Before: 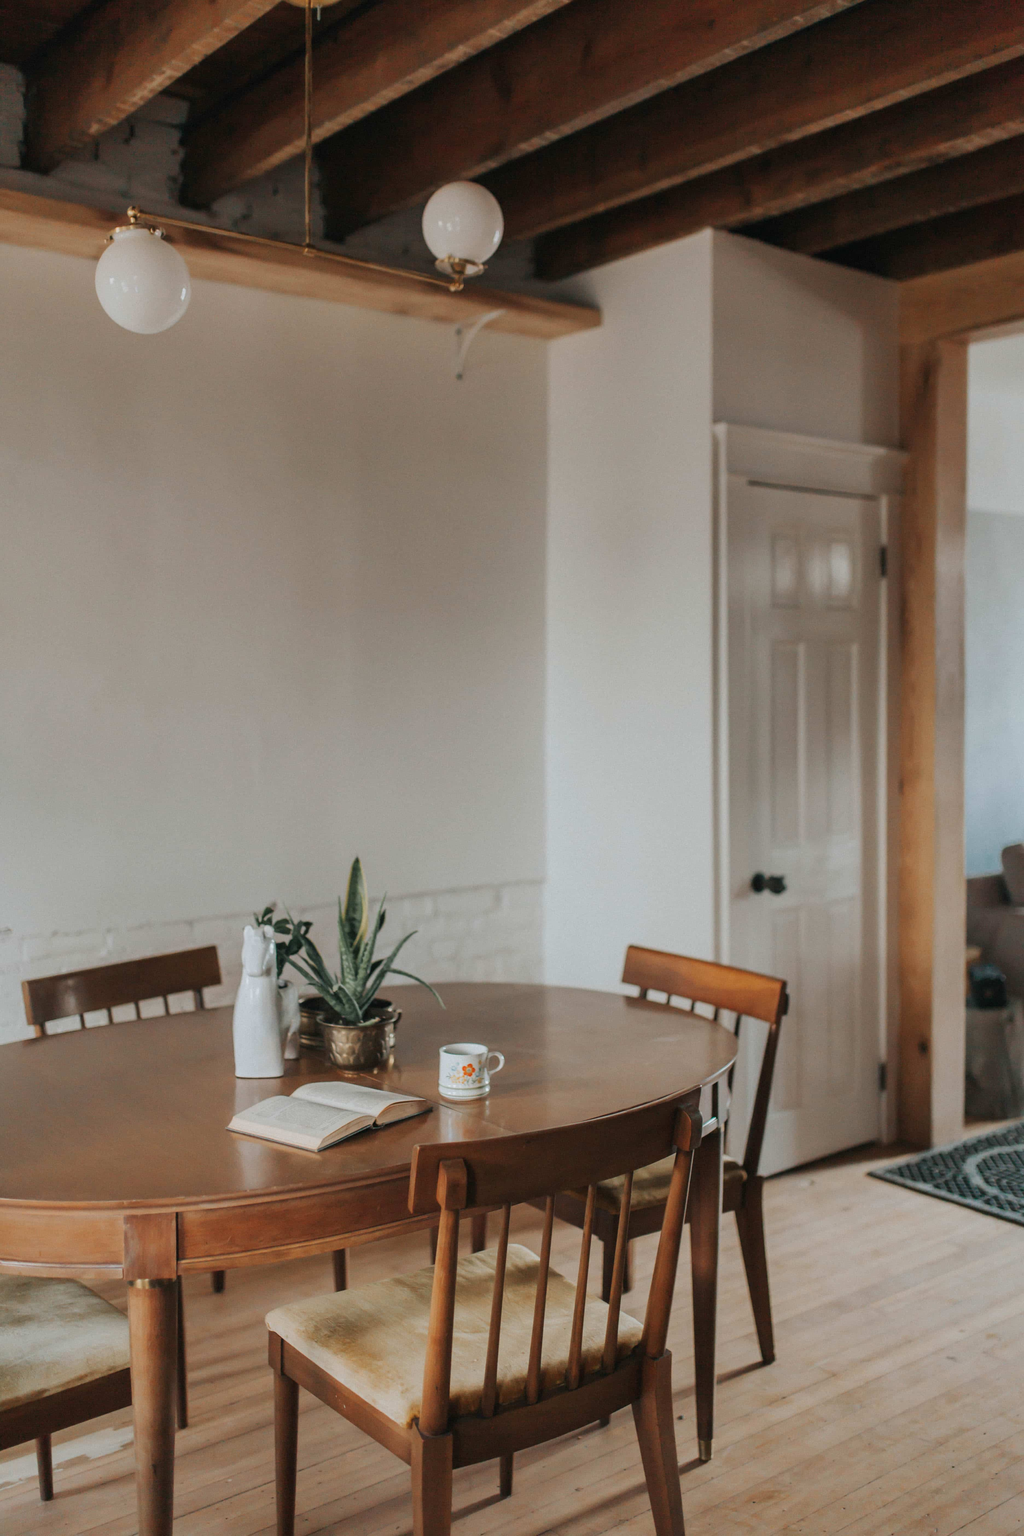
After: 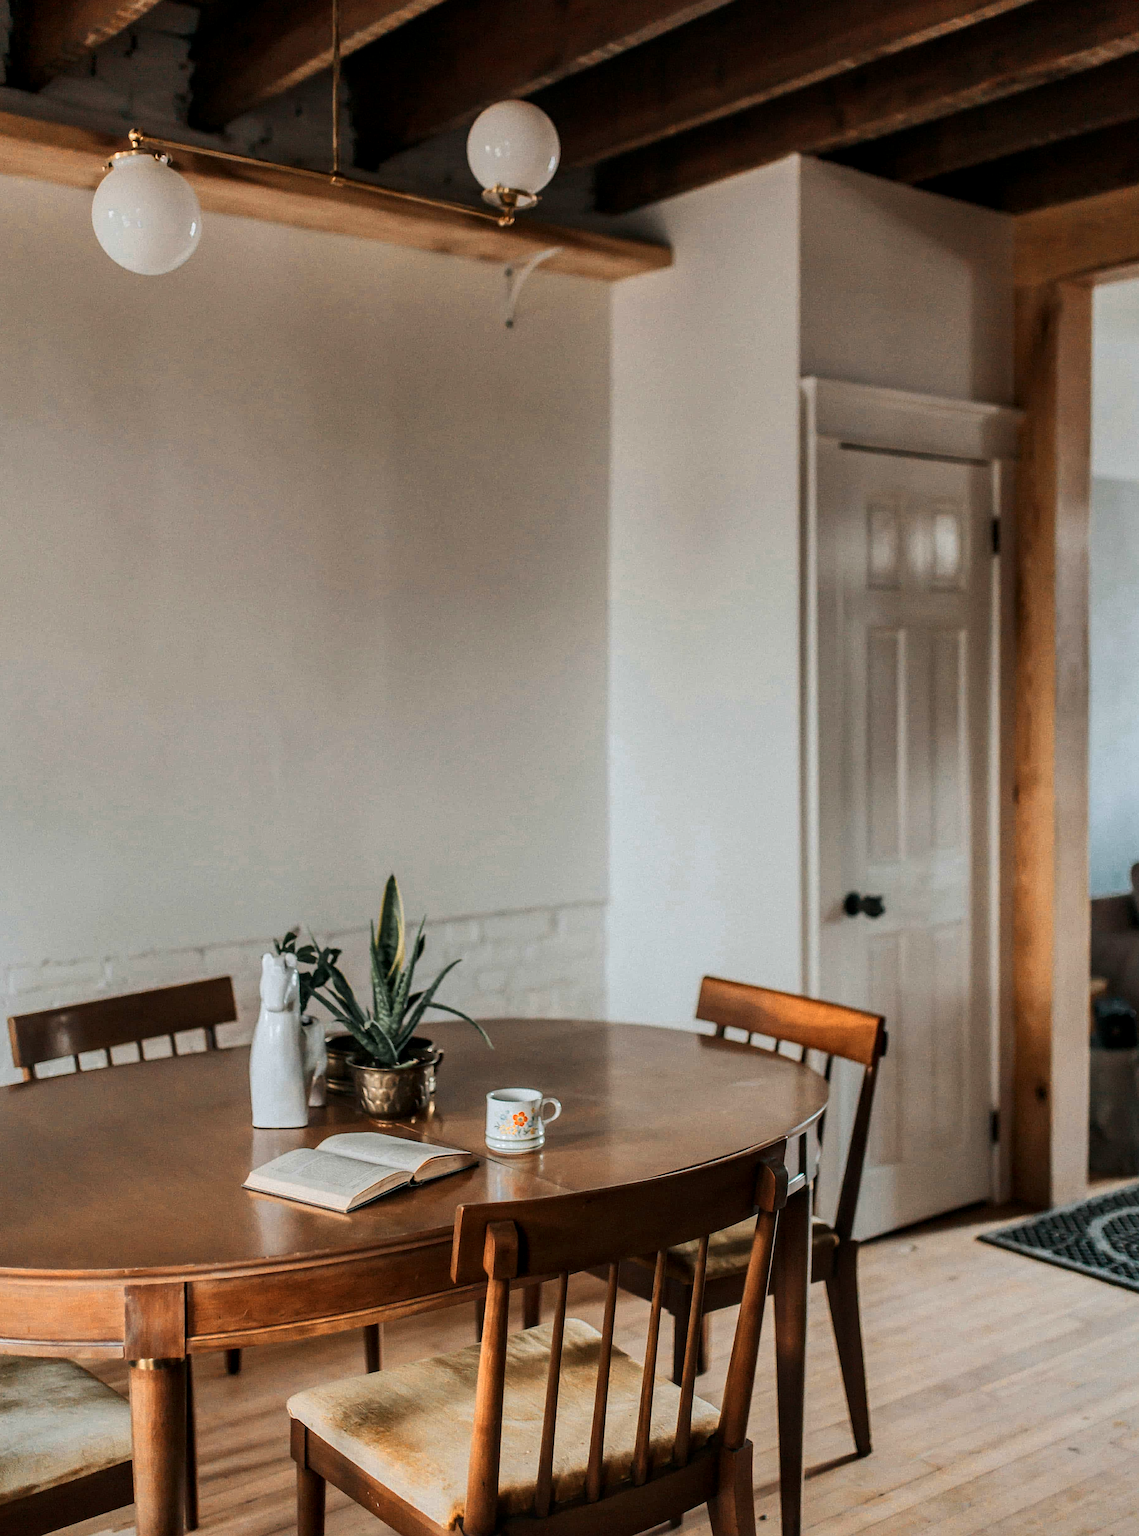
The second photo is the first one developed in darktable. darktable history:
exposure: exposure -0.492 EV, compensate highlight preservation false
color balance rgb: perceptual saturation grading › global saturation 30%, global vibrance 10%
sharpen: on, module defaults
tone equalizer: -8 EV -0.75 EV, -7 EV -0.7 EV, -6 EV -0.6 EV, -5 EV -0.4 EV, -3 EV 0.4 EV, -2 EV 0.6 EV, -1 EV 0.7 EV, +0 EV 0.75 EV, edges refinement/feathering 500, mask exposure compensation -1.57 EV, preserve details no
crop: left 1.507%, top 6.147%, right 1.379%, bottom 6.637%
color zones: curves: ch0 [(0.018, 0.548) (0.224, 0.64) (0.425, 0.447) (0.675, 0.575) (0.732, 0.579)]; ch1 [(0.066, 0.487) (0.25, 0.5) (0.404, 0.43) (0.75, 0.421) (0.956, 0.421)]; ch2 [(0.044, 0.561) (0.215, 0.465) (0.399, 0.544) (0.465, 0.548) (0.614, 0.447) (0.724, 0.43) (0.882, 0.623) (0.956, 0.632)]
local contrast: on, module defaults
